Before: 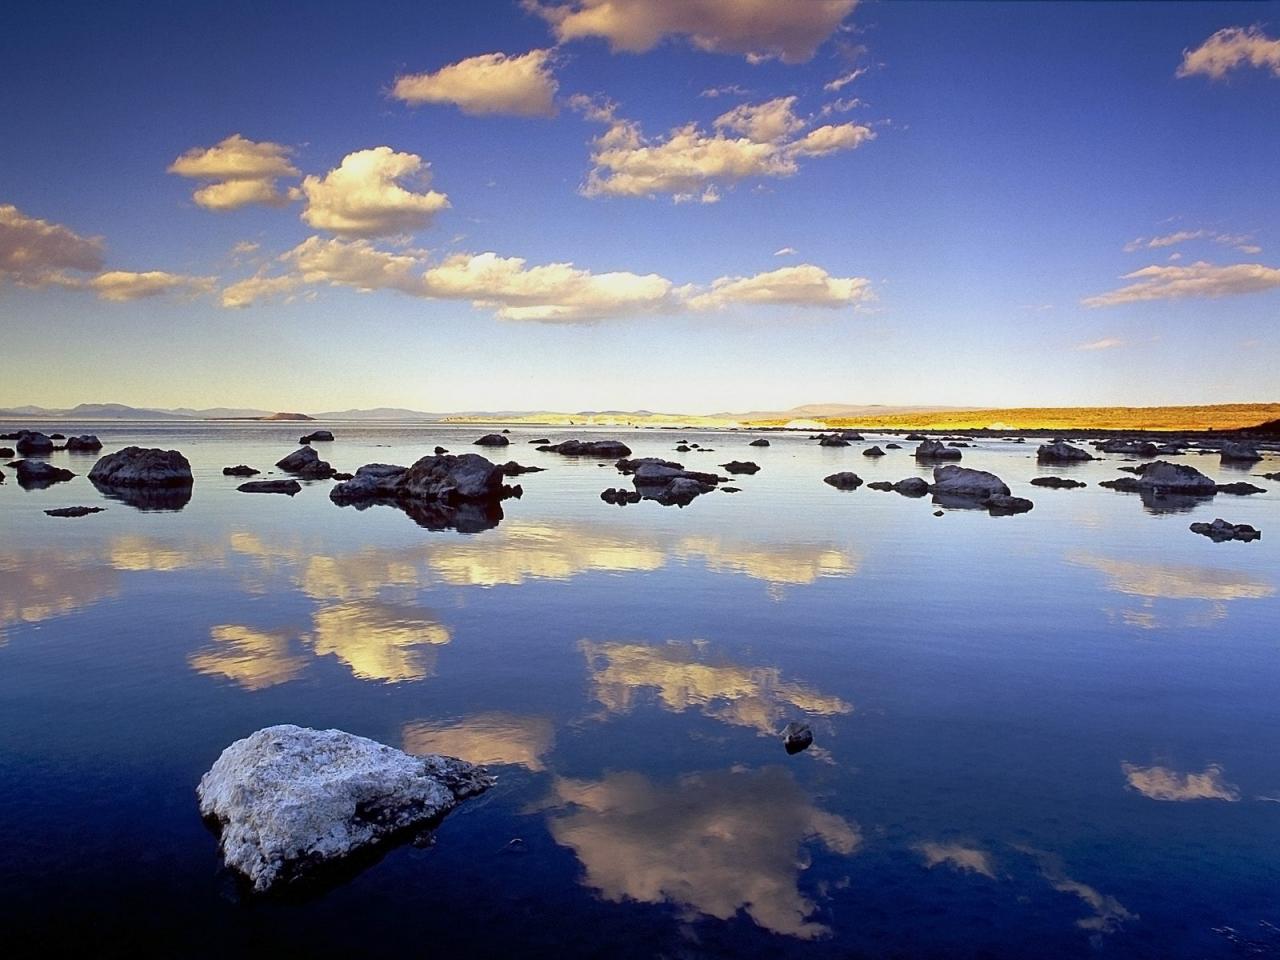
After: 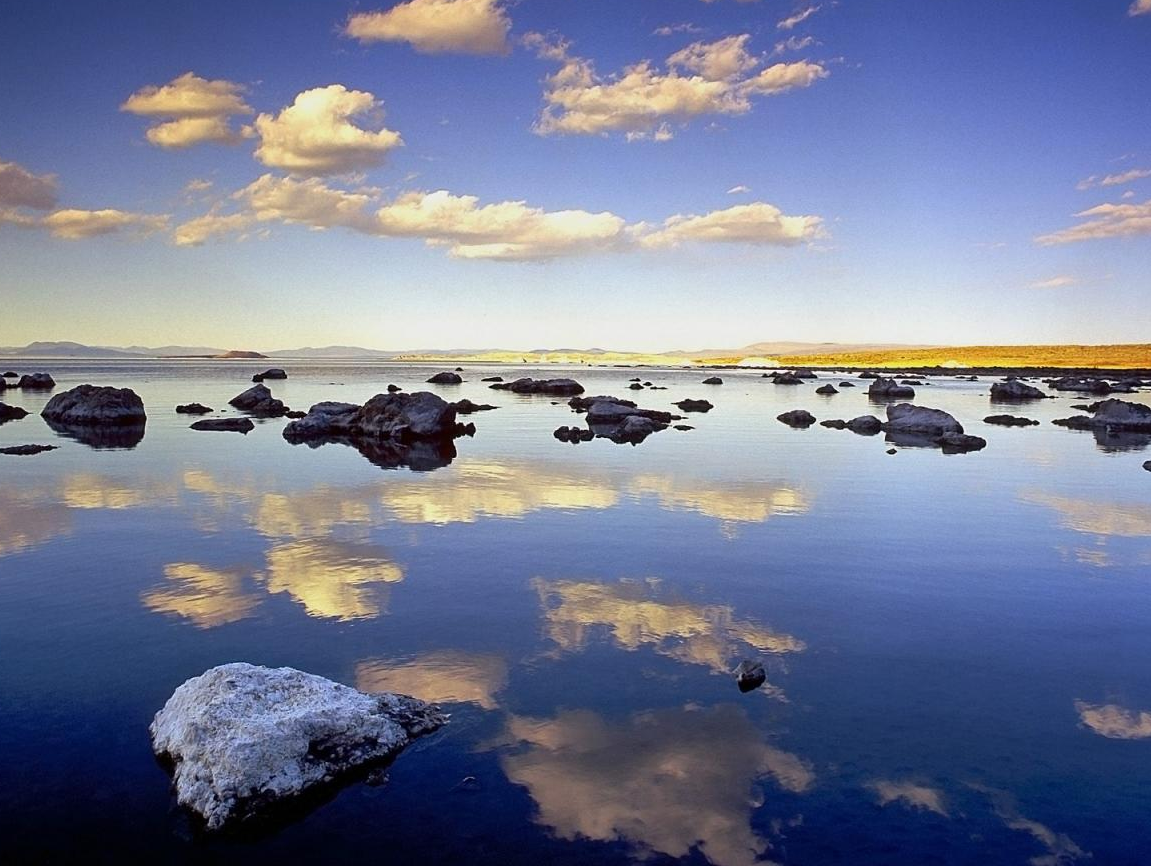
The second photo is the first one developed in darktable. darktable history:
crop: left 3.713%, top 6.464%, right 6.333%, bottom 3.272%
